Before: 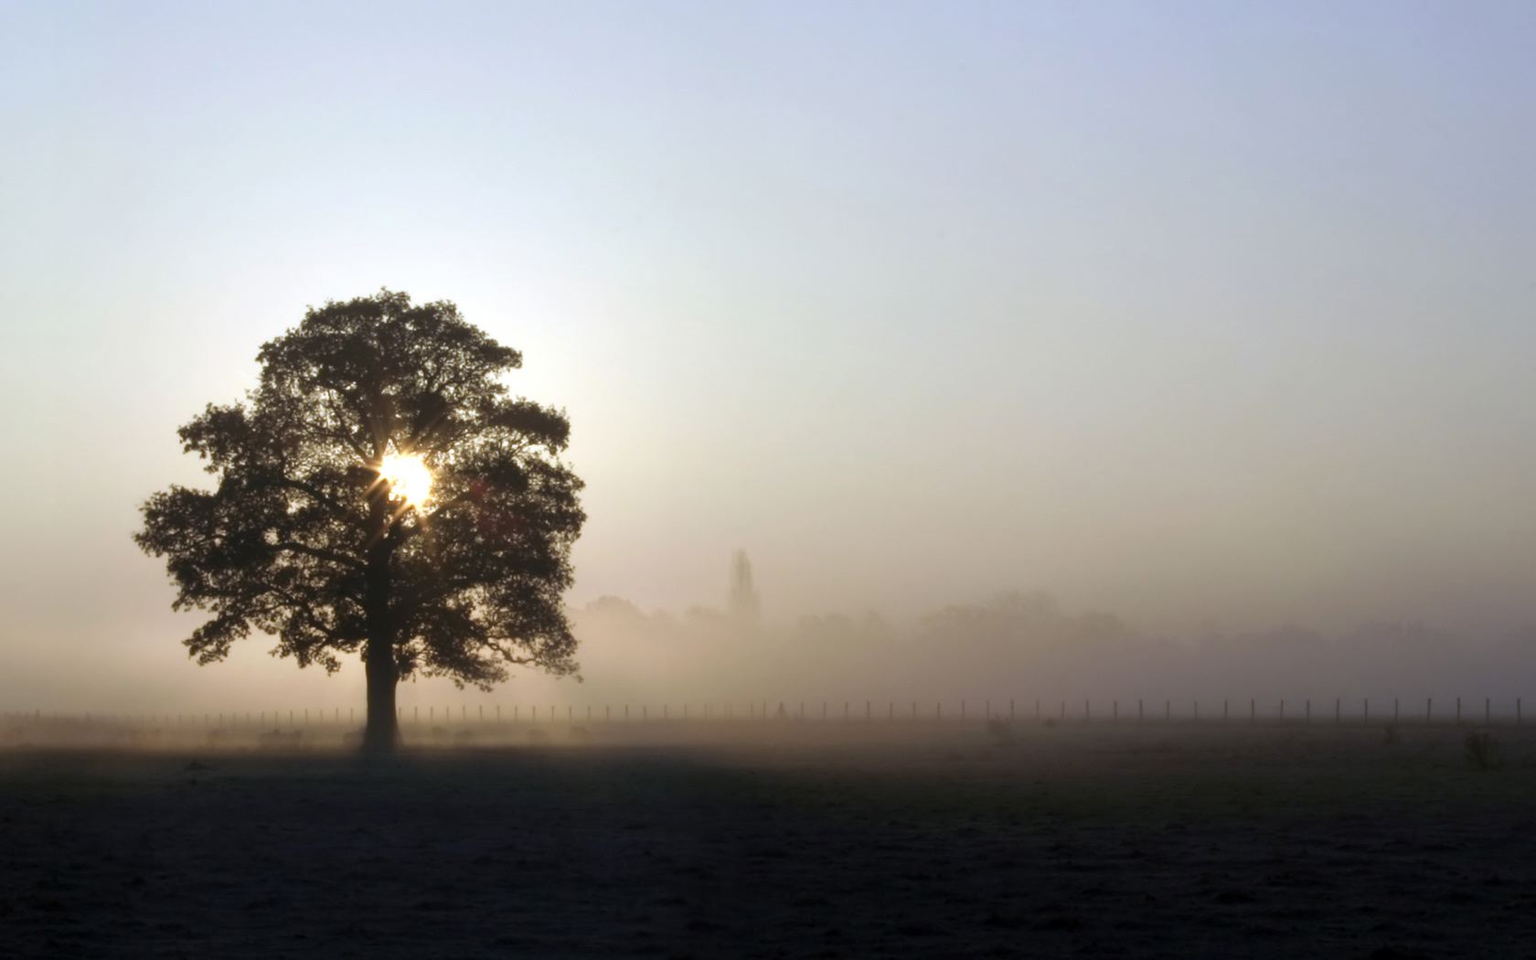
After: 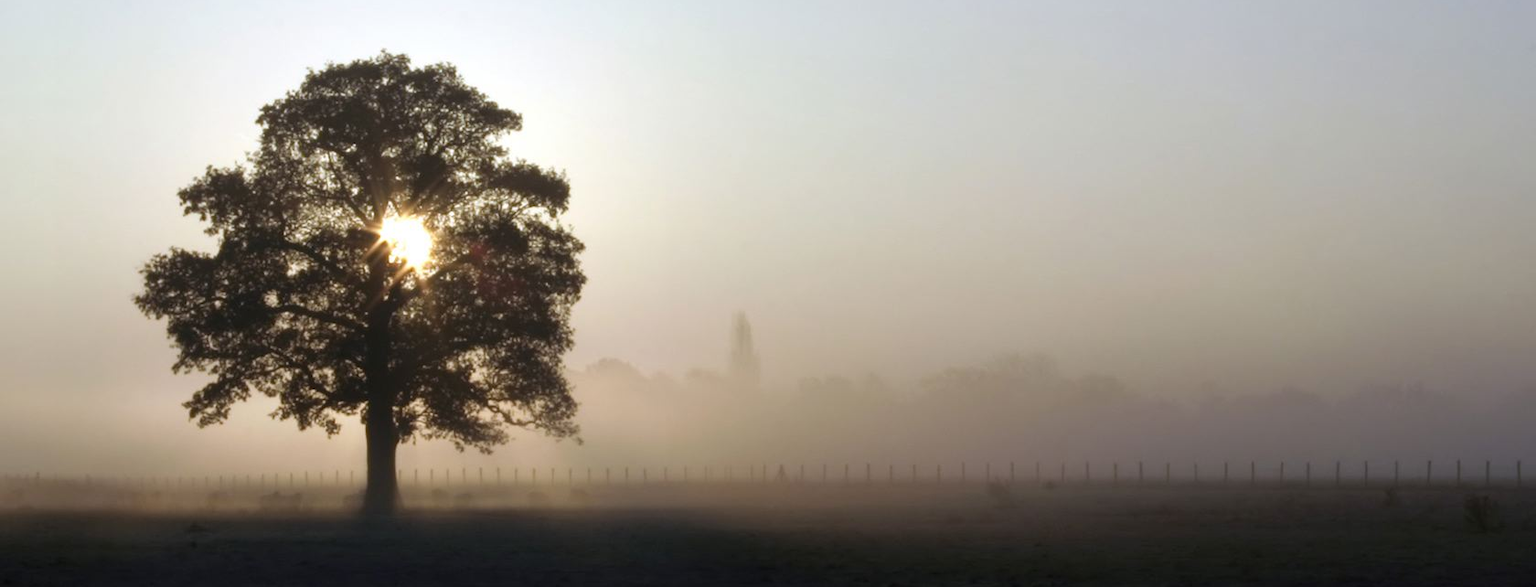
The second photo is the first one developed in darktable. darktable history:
crop and rotate: top 24.778%, bottom 13.978%
